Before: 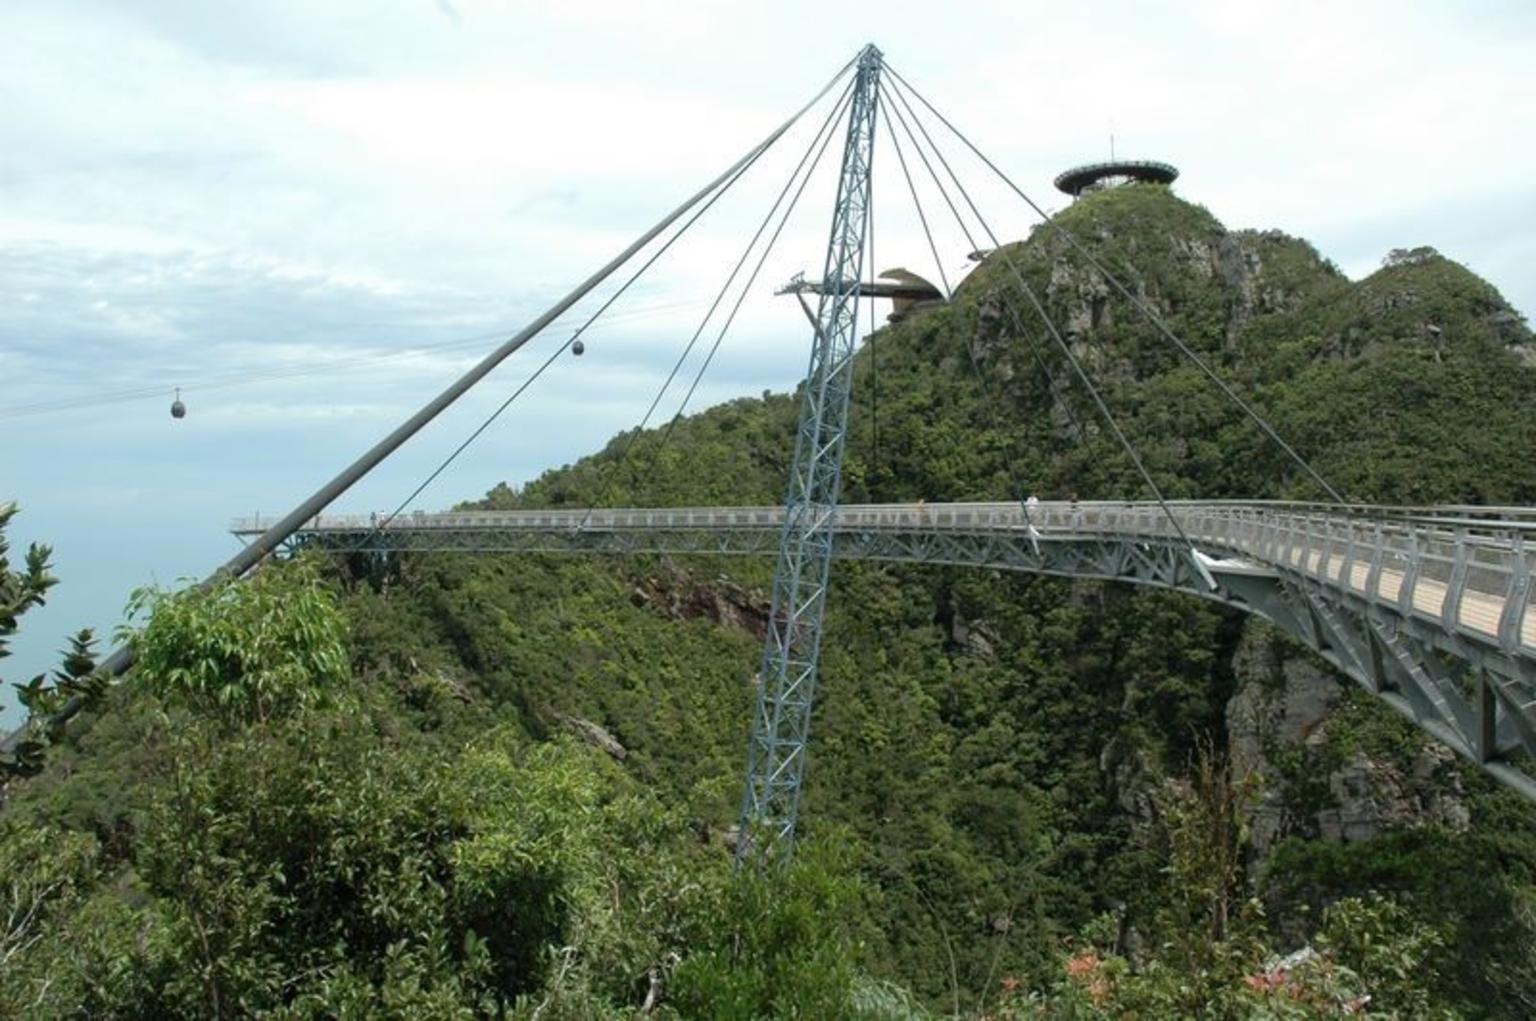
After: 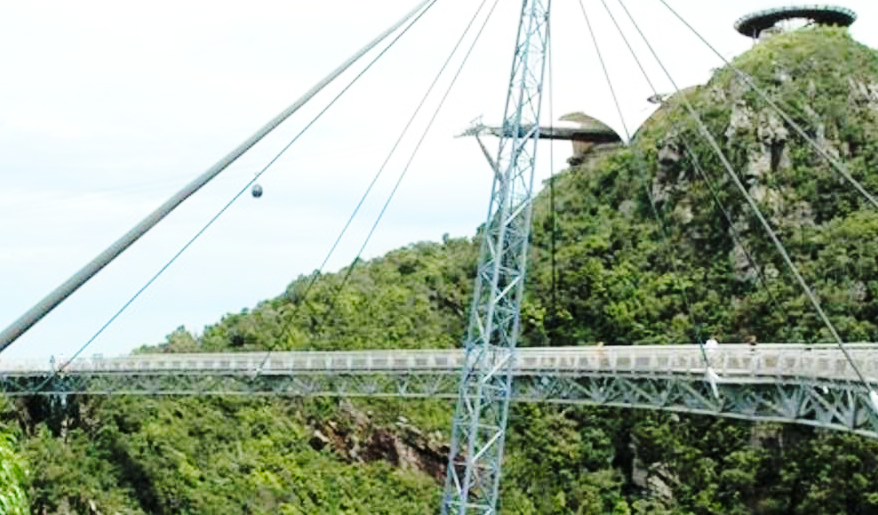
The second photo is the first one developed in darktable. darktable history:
tone curve: curves: ch0 [(0, 0) (0.004, 0.001) (0.133, 0.112) (0.325, 0.362) (0.832, 0.893) (1, 1)], color space Lab, linked channels, preserve colors none
base curve: curves: ch0 [(0, 0) (0.028, 0.03) (0.121, 0.232) (0.46, 0.748) (0.859, 0.968) (1, 1)], preserve colors none
crop: left 20.932%, top 15.471%, right 21.848%, bottom 34.081%
